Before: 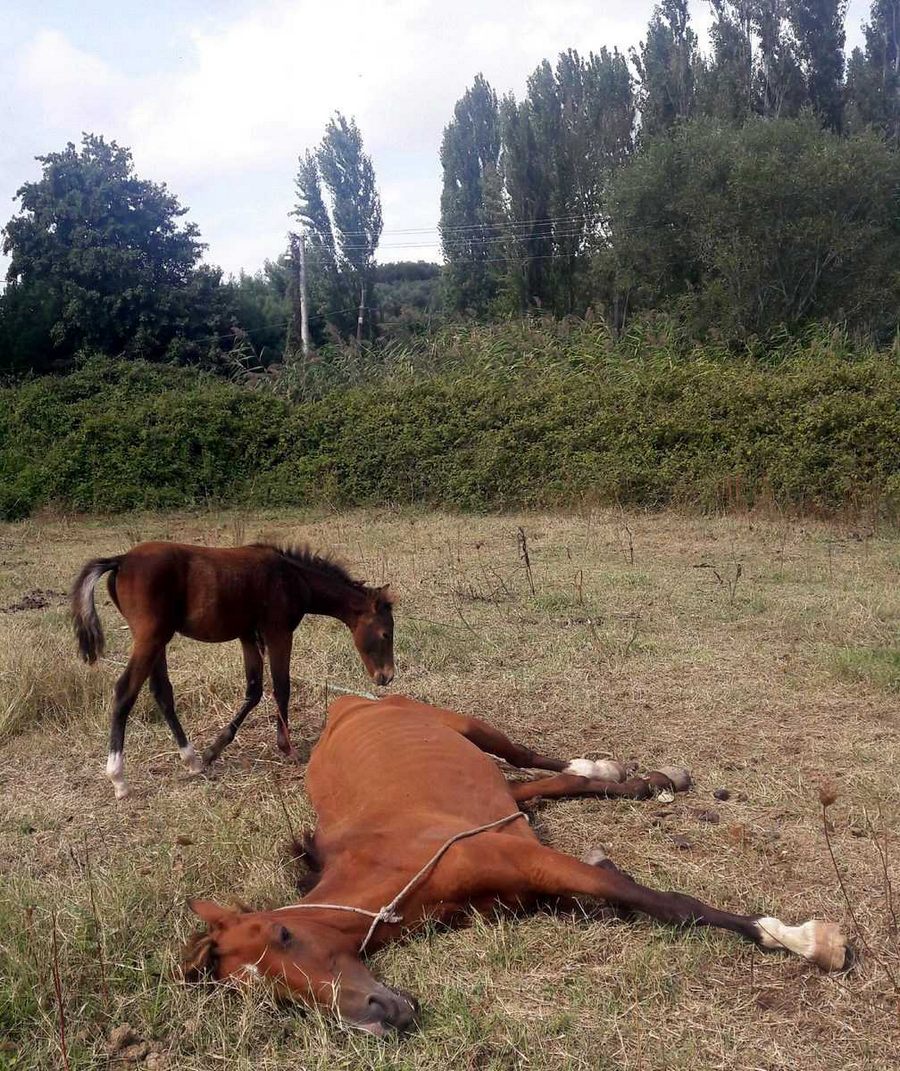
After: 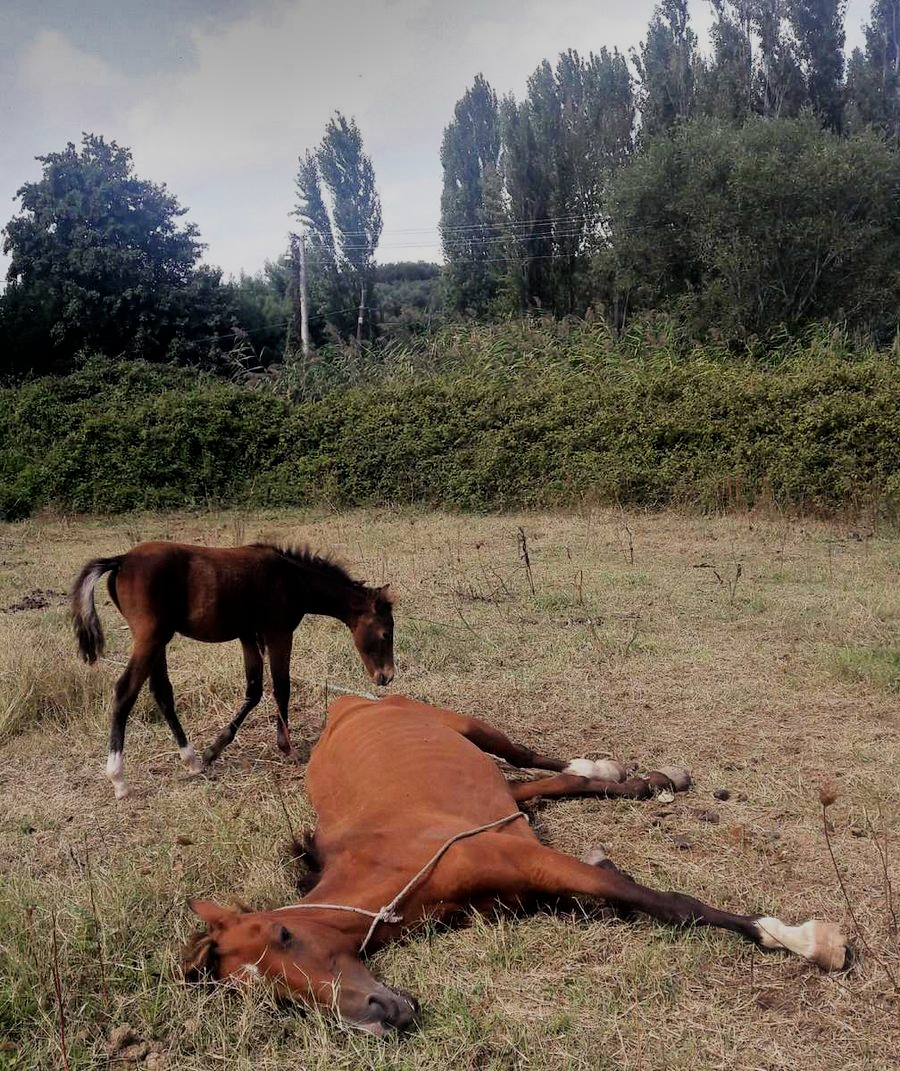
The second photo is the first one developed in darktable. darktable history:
shadows and highlights: shadows 24.5, highlights -78.15, soften with gaussian
filmic rgb: black relative exposure -7.65 EV, white relative exposure 4.56 EV, hardness 3.61, contrast 1.05
